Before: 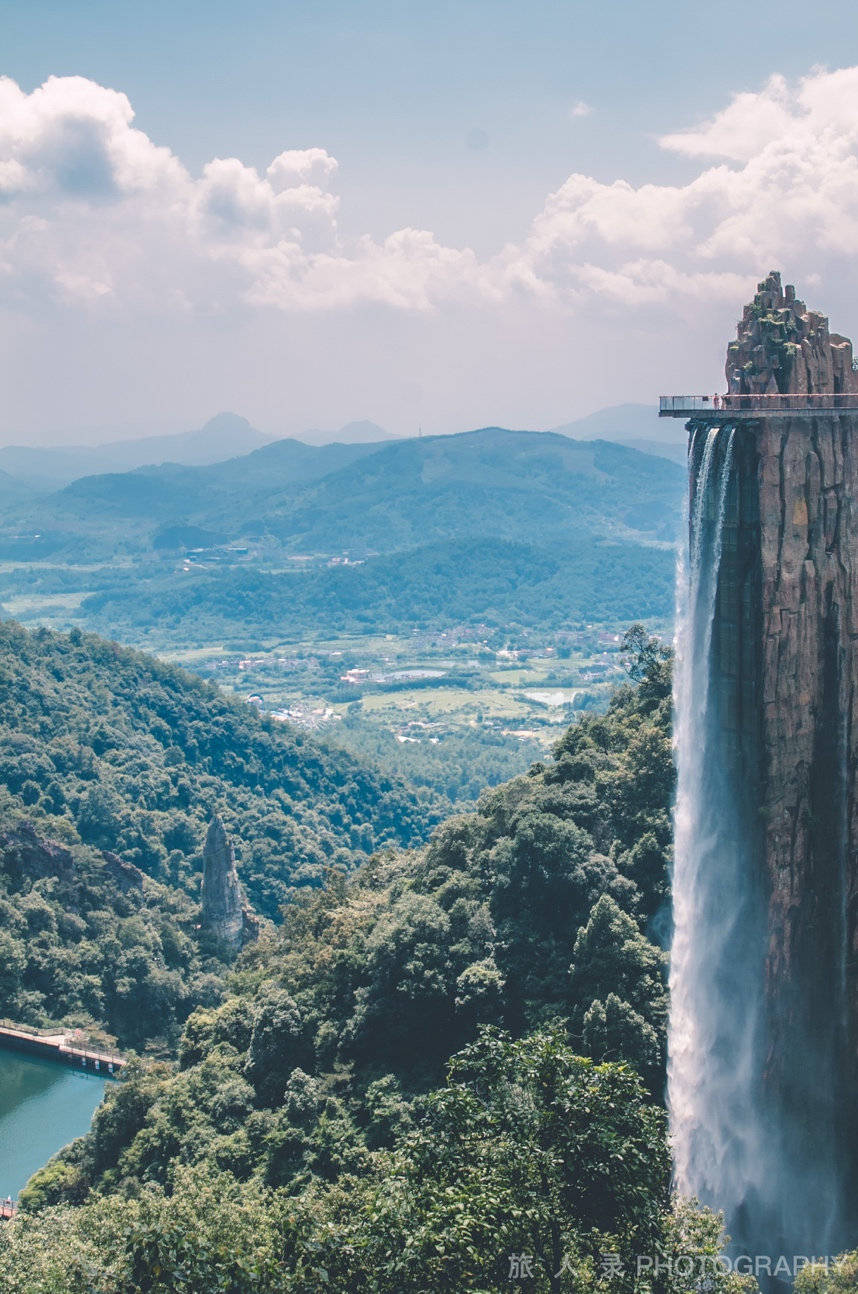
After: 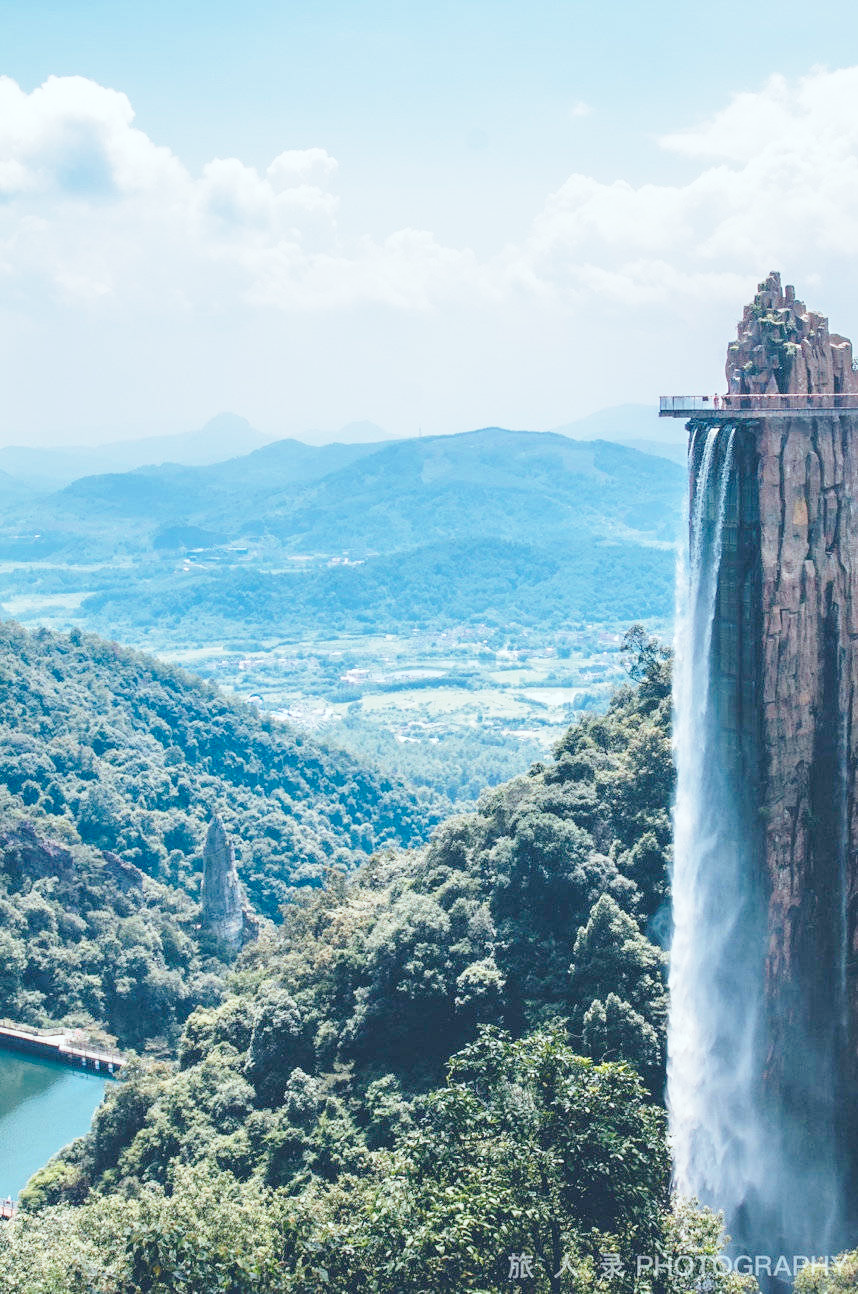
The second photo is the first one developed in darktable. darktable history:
color balance: lift [1.003, 0.993, 1.001, 1.007], gamma [1.018, 1.072, 0.959, 0.928], gain [0.974, 0.873, 1.031, 1.127]
base curve: curves: ch0 [(0, 0) (0.028, 0.03) (0.121, 0.232) (0.46, 0.748) (0.859, 0.968) (1, 1)], preserve colors none
